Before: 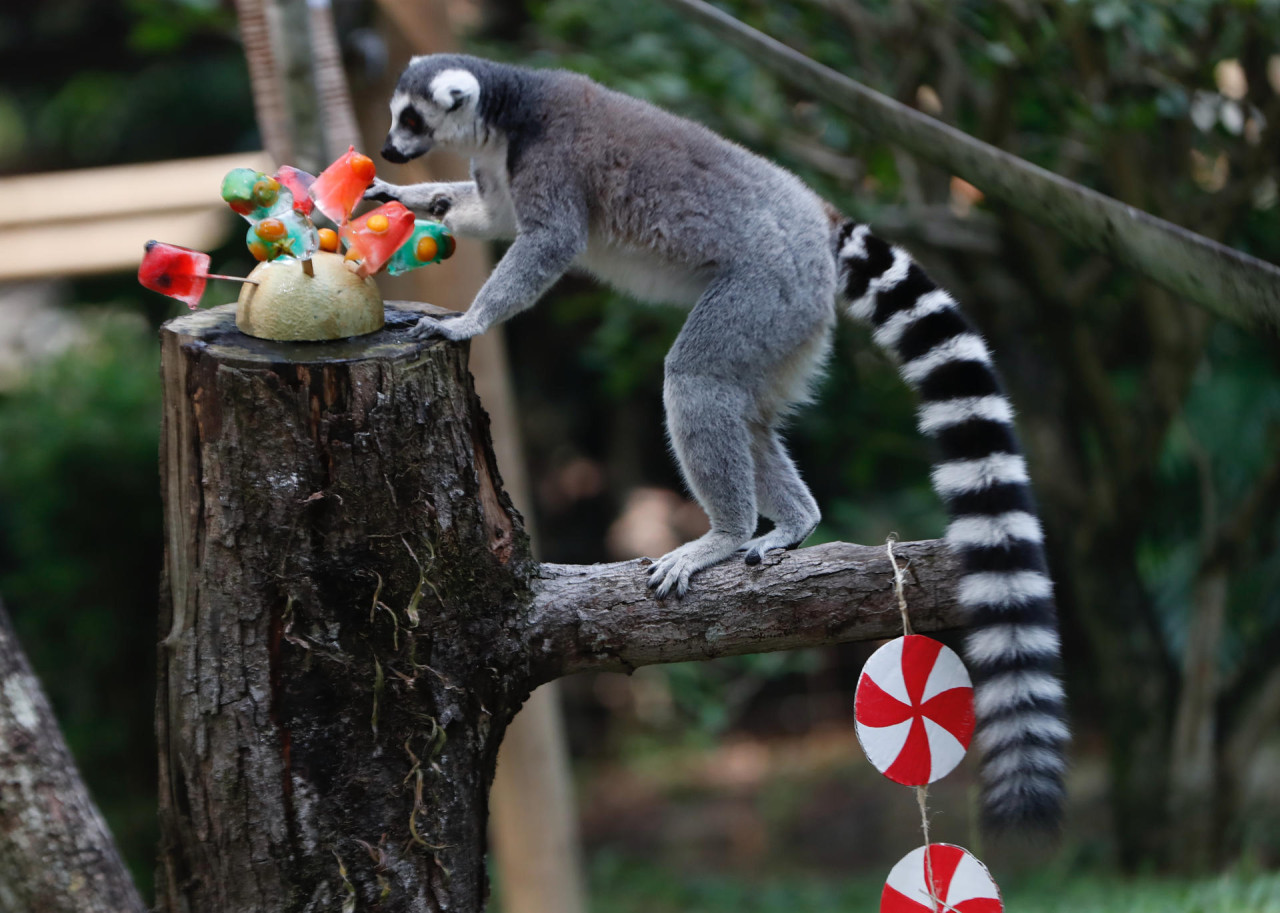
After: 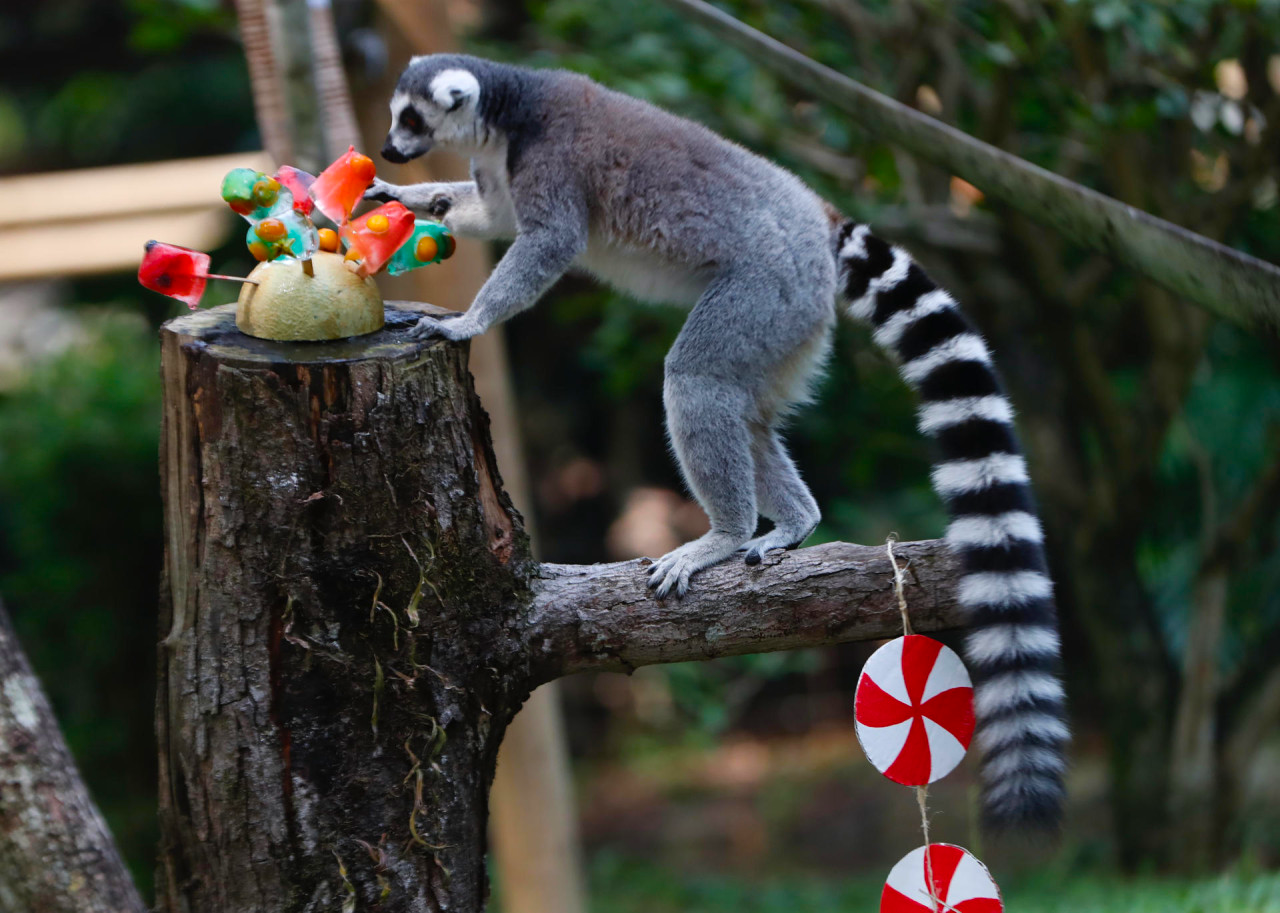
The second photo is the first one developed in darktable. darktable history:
color balance rgb: perceptual saturation grading › global saturation 15.118%, global vibrance 29.703%
